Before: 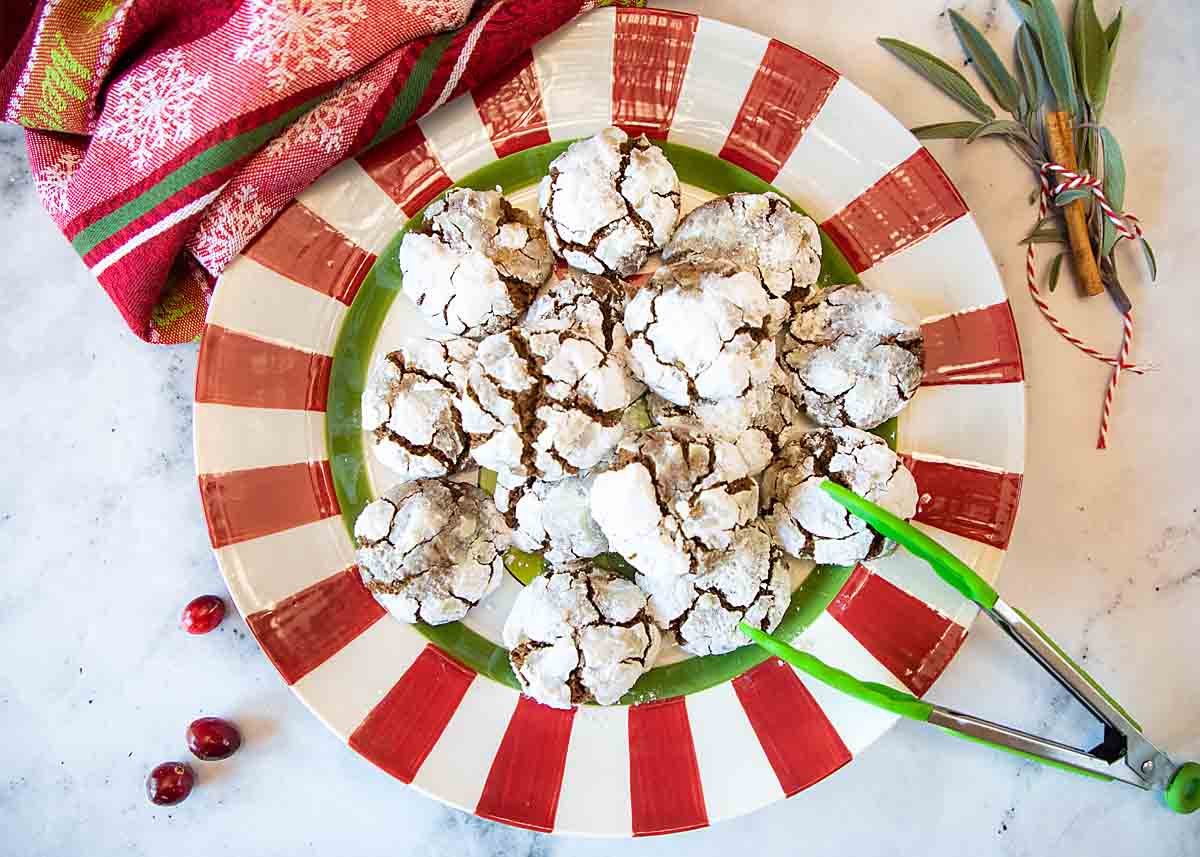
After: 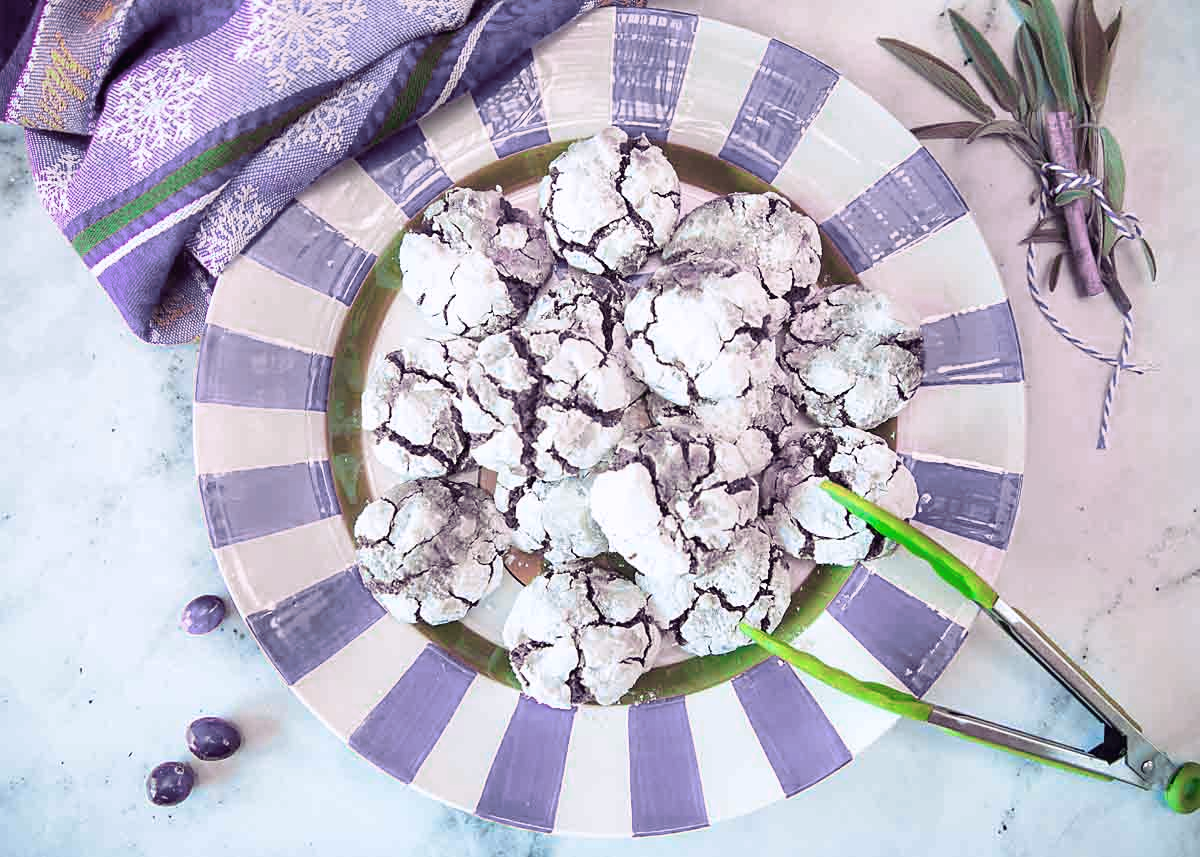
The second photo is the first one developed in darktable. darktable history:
tone curve: curves: ch0 [(0, 0) (0.003, 0.013) (0.011, 0.017) (0.025, 0.028) (0.044, 0.049) (0.069, 0.07) (0.1, 0.103) (0.136, 0.143) (0.177, 0.186) (0.224, 0.232) (0.277, 0.282) (0.335, 0.333) (0.399, 0.405) (0.468, 0.477) (0.543, 0.54) (0.623, 0.627) (0.709, 0.709) (0.801, 0.798) (0.898, 0.902) (1, 1)], preserve colors none
color look up table: target L [79.29, 91.38, 92.16, 85.12, 84.24, 87.51, 89.29, 81.94, 72.71, 66.46, 62.64, 56.2, 51.28, 56.76, 31.4, 30.64, 22.58, 4.503, 200.19, 79.56, 87.47, 89.05, 77.03, 73.41, 51.94, 71.06, 49.71, 65.09, 58.44, 51.5, 45.3, 15.19, 80.52, 75.33, 76.94, 64.47, 59.4, 49.38, 48.41, 49.37, 40.67, 26.65, 14.33, 88.6, 80.06, 78.11, 60.47, 56.5, 40.61], target a [23.59, 10.98, -26.19, -63.31, -76.11, 1.618, -8.48, -35.07, -60.63, -64.86, -35.18, 0.74, 21.2, 0.672, -28.21, -37.28, 9.643, 1.669, 0, 23.89, 18.74, 6.585, 17.28, 24.93, 55.76, 15.9, 11.31, 12.59, 16.89, 26.54, 7.963, 15.33, 20.1, 47.91, 23.41, 36.93, 15.14, 44.24, 78.71, 10.31, 29.71, 58.09, 37.4, -51.94, -11.23, -18.82, -4.531, -35.96, -5.461], target b [18.99, -2.687, 22.09, 20.01, 79.15, 1.203, 60.89, 37.86, 39.02, 62.2, 17.93, 36.12, 2.51, 2.404, 3.851, 34.82, 4.418, -0.022, 0, -2.806, -10.53, -13.14, -26.35, -20.69, -64.91, -42.95, -2.885, -25.49, -35.54, -37.28, -17.33, -22.32, -26.38, -35.07, -23.16, -43.17, -45.12, -32.15, -52.3, -12.15, -74.99, -77.62, -34.35, -9.947, -12.27, -30.77, -60.17, -9.718, -34.61], num patches 49
